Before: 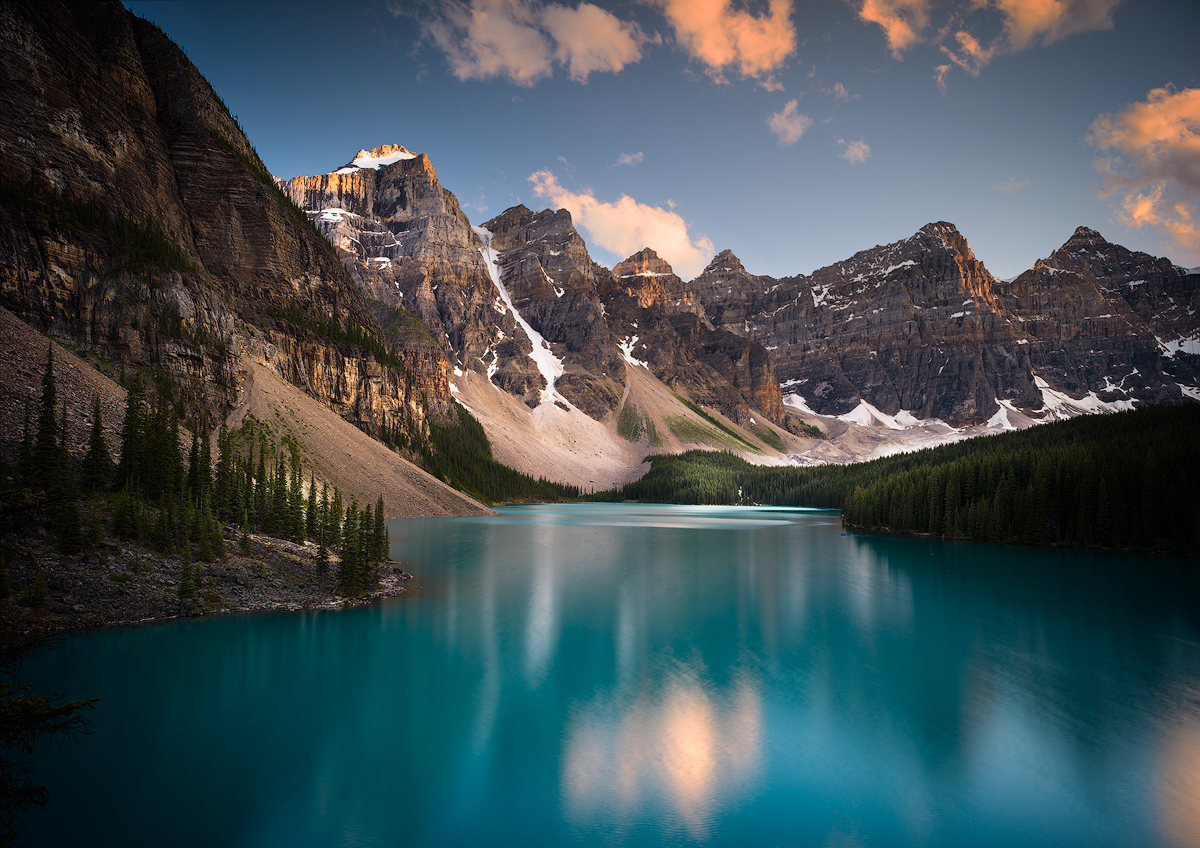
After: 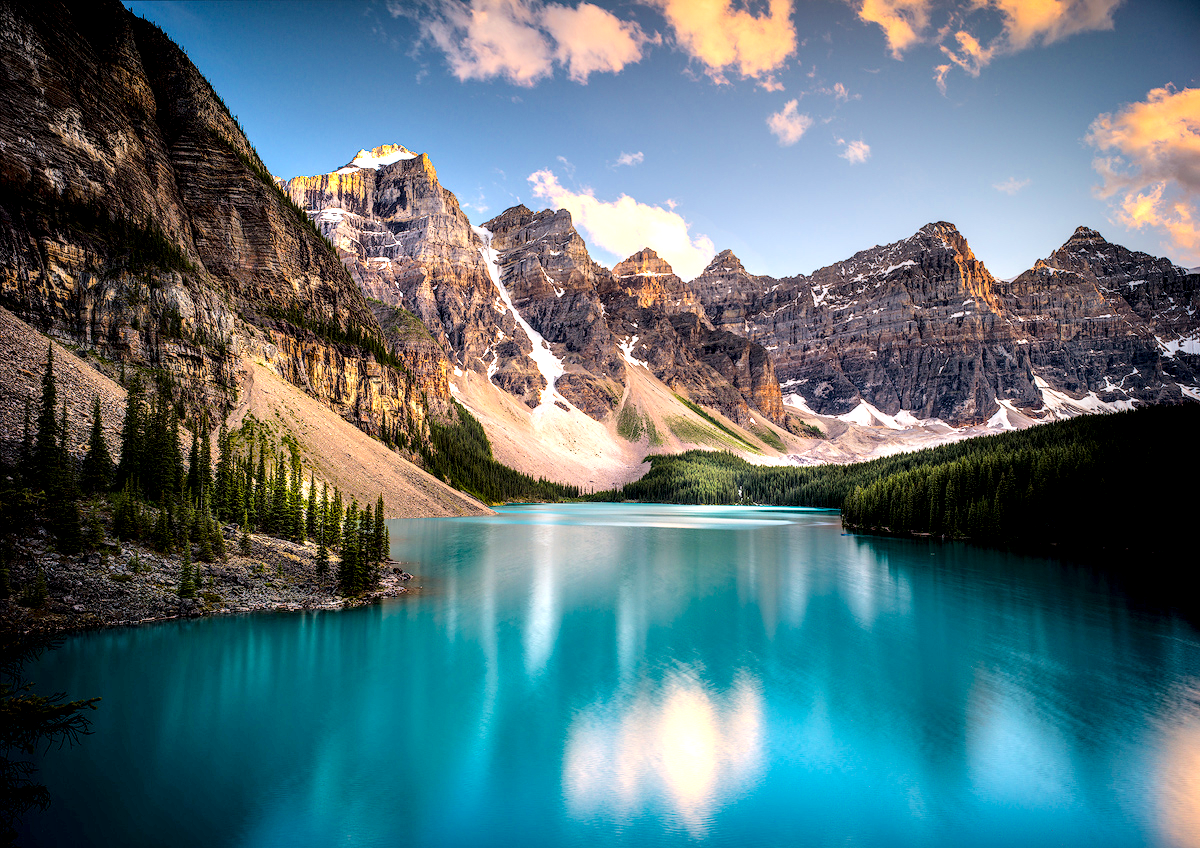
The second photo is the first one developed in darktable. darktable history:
local contrast: highlights 20%, detail 197%
tone curve: curves: ch0 [(0, 0) (0.26, 0.424) (0.417, 0.585) (1, 1)]
color balance rgb: perceptual saturation grading › global saturation 20%, global vibrance 20%
